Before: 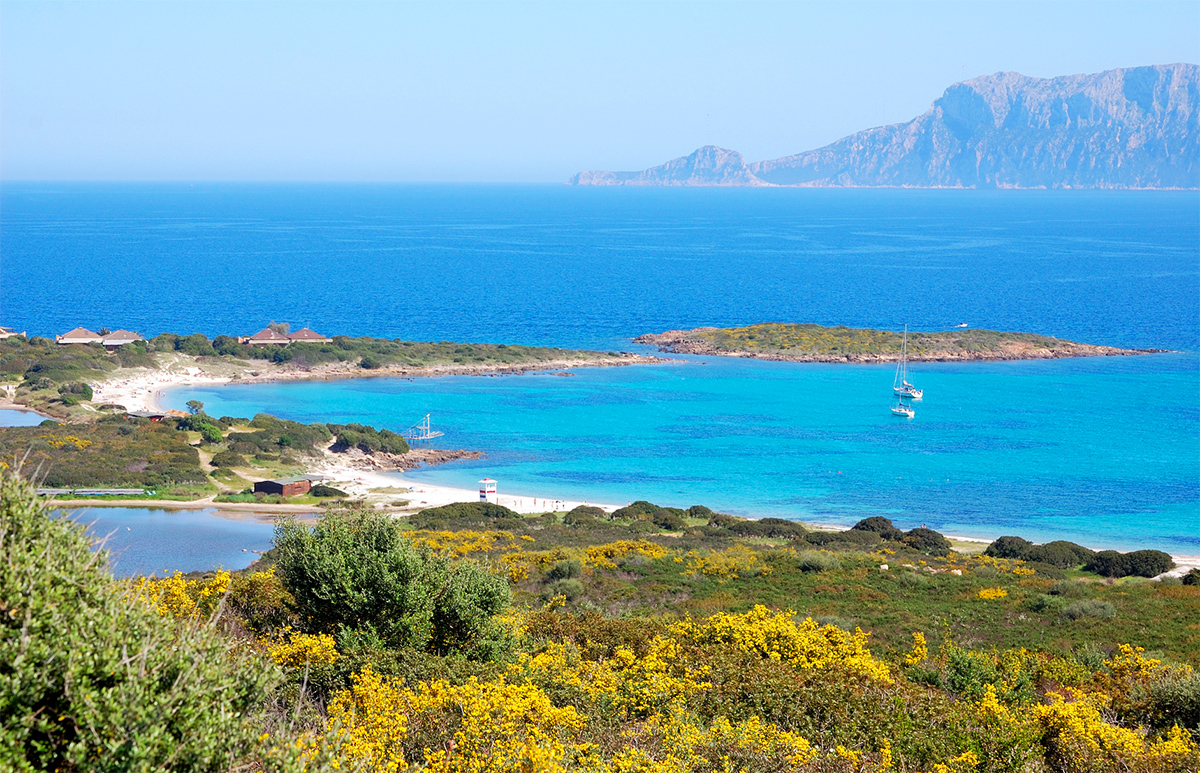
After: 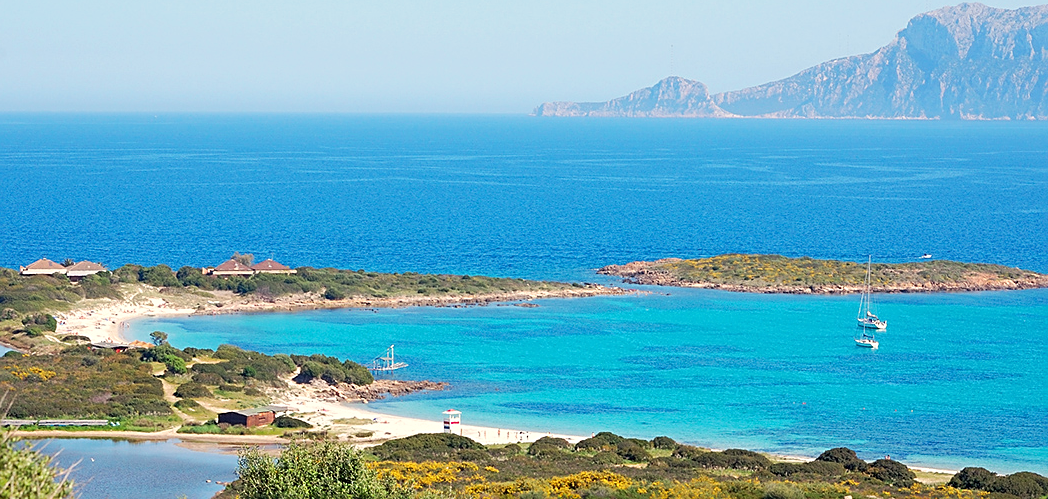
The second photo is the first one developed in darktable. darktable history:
tone equalizer: on, module defaults
white balance: red 1.045, blue 0.932
crop: left 3.015%, top 8.969%, right 9.647%, bottom 26.457%
sharpen: on, module defaults
